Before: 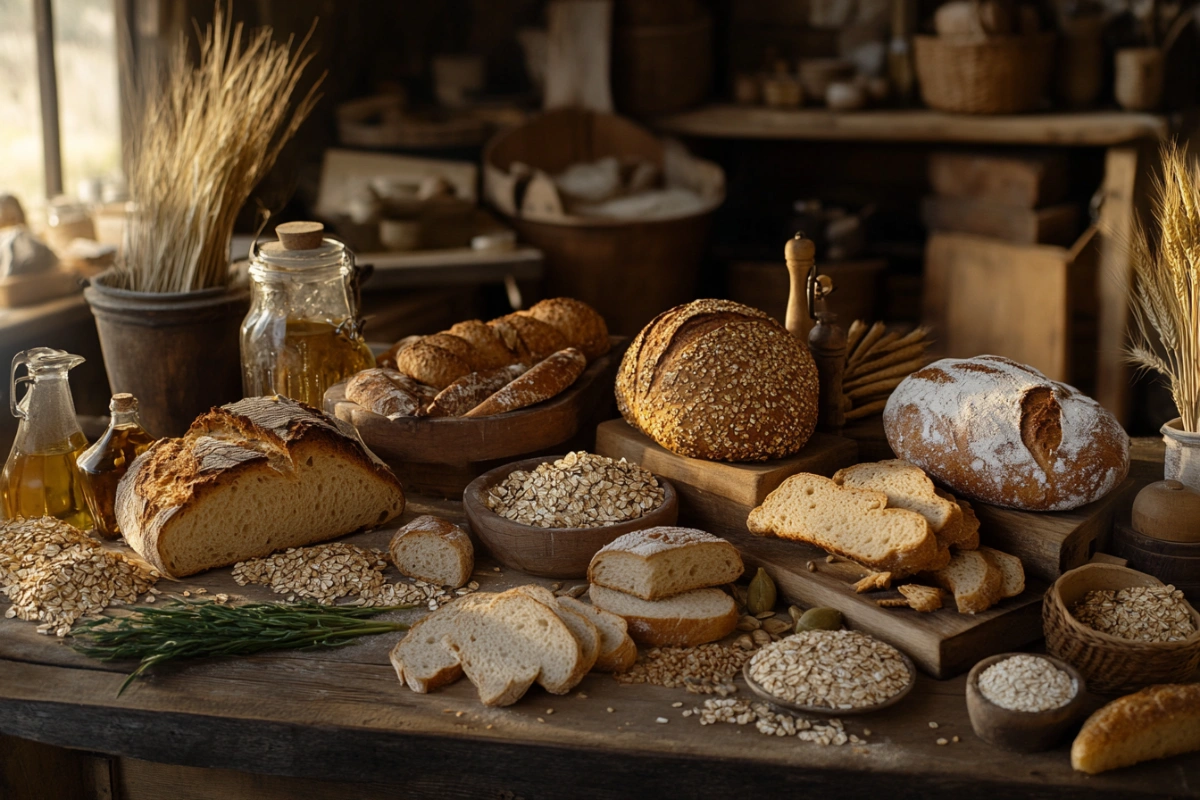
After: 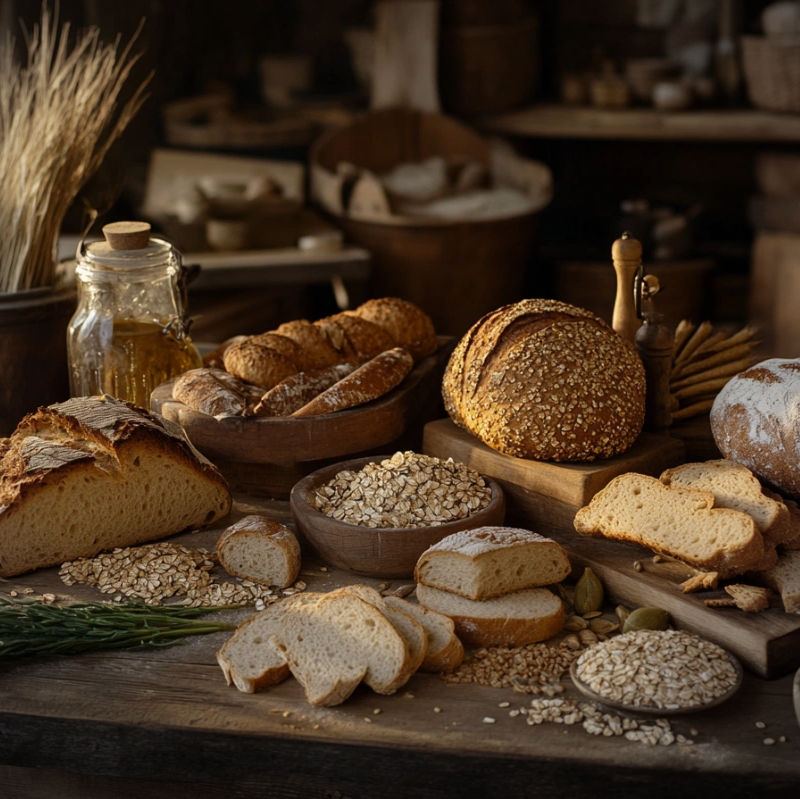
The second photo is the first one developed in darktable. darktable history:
velvia: strength 6.17%
crop and rotate: left 14.456%, right 18.825%
vignetting: fall-off start 86.9%, center (-0.033, -0.045), automatic ratio true
